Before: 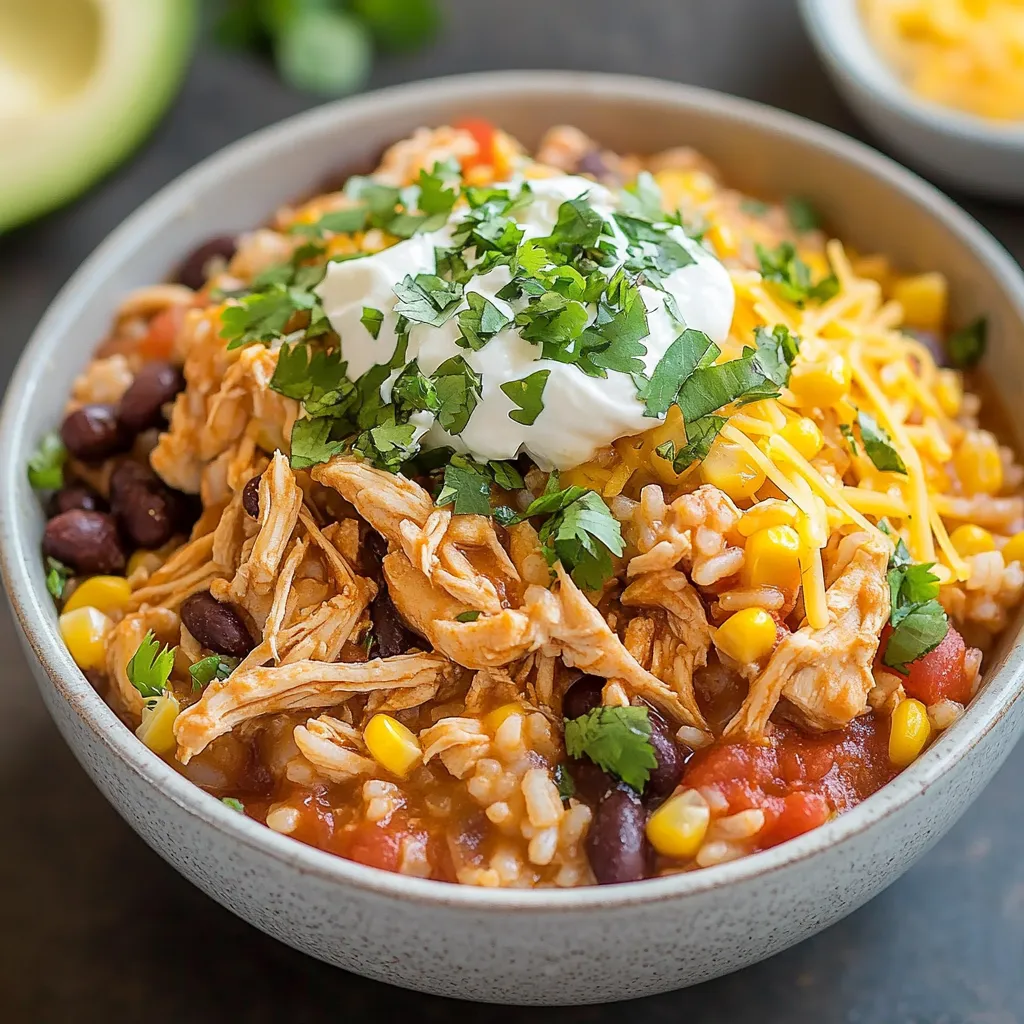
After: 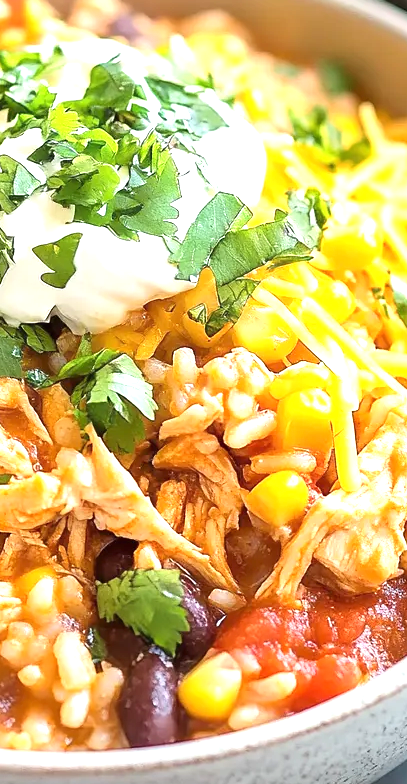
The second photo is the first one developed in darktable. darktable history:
crop: left 45.721%, top 13.393%, right 14.118%, bottom 10.01%
exposure: black level correction 0, exposure 1 EV, compensate exposure bias true, compensate highlight preservation false
